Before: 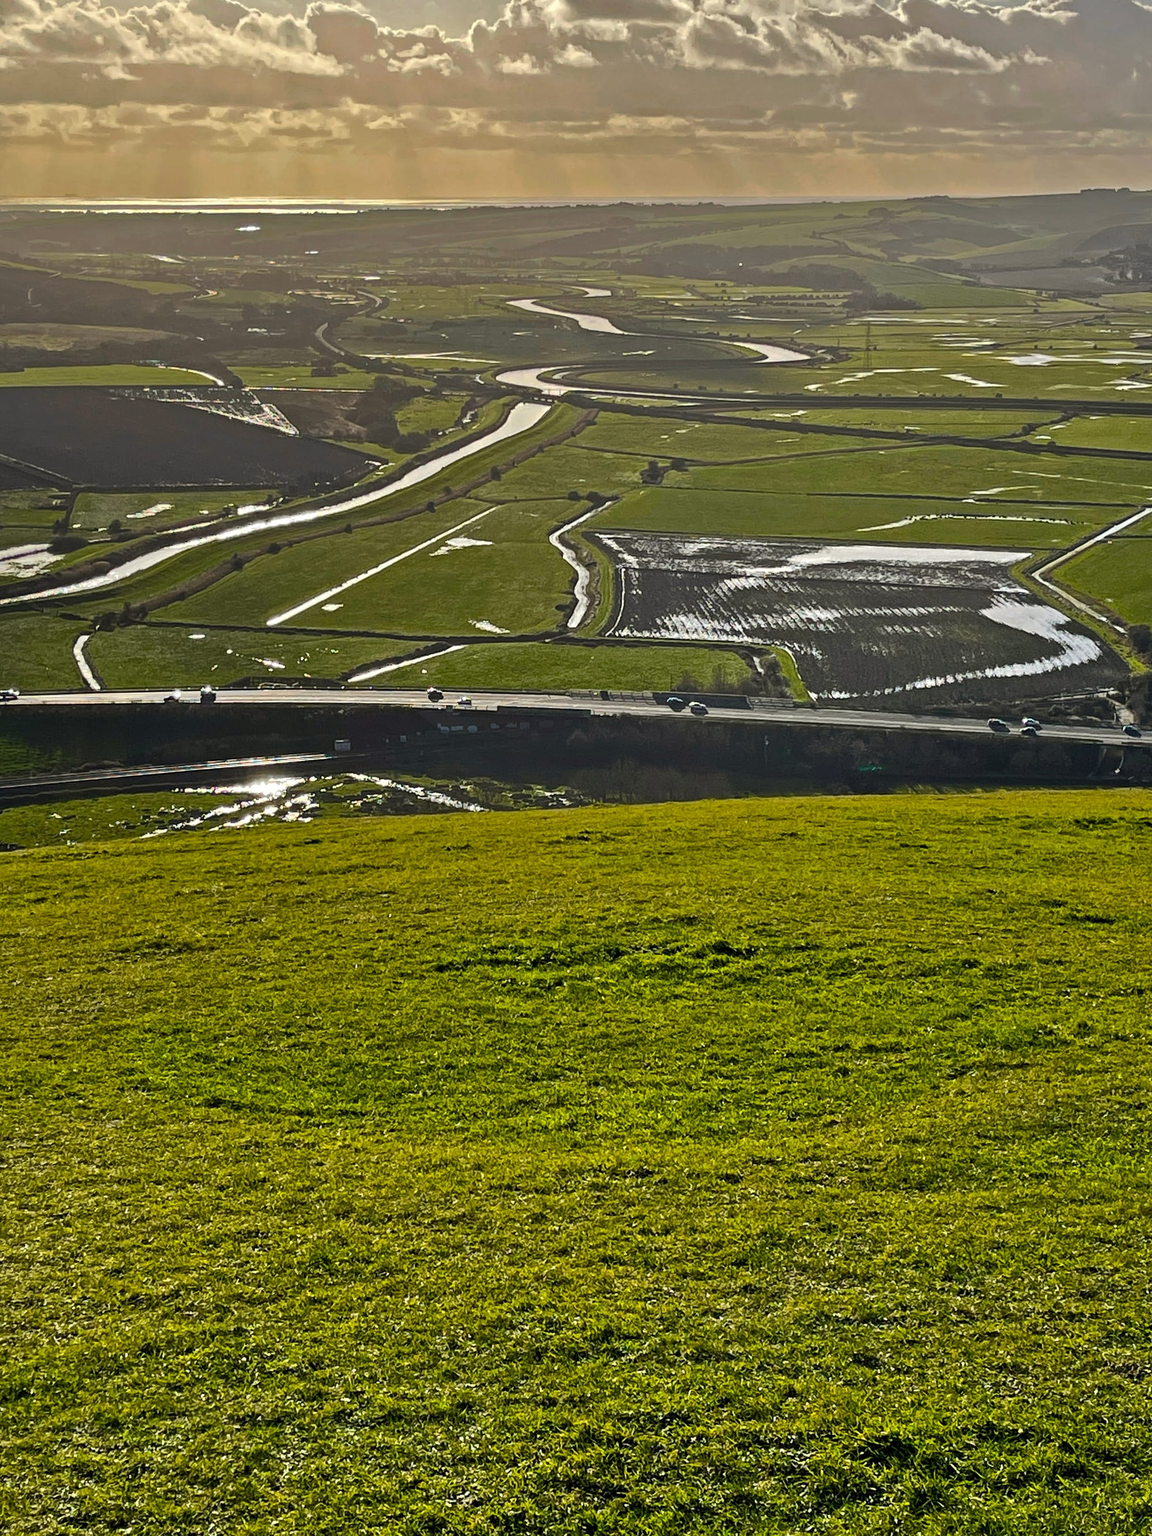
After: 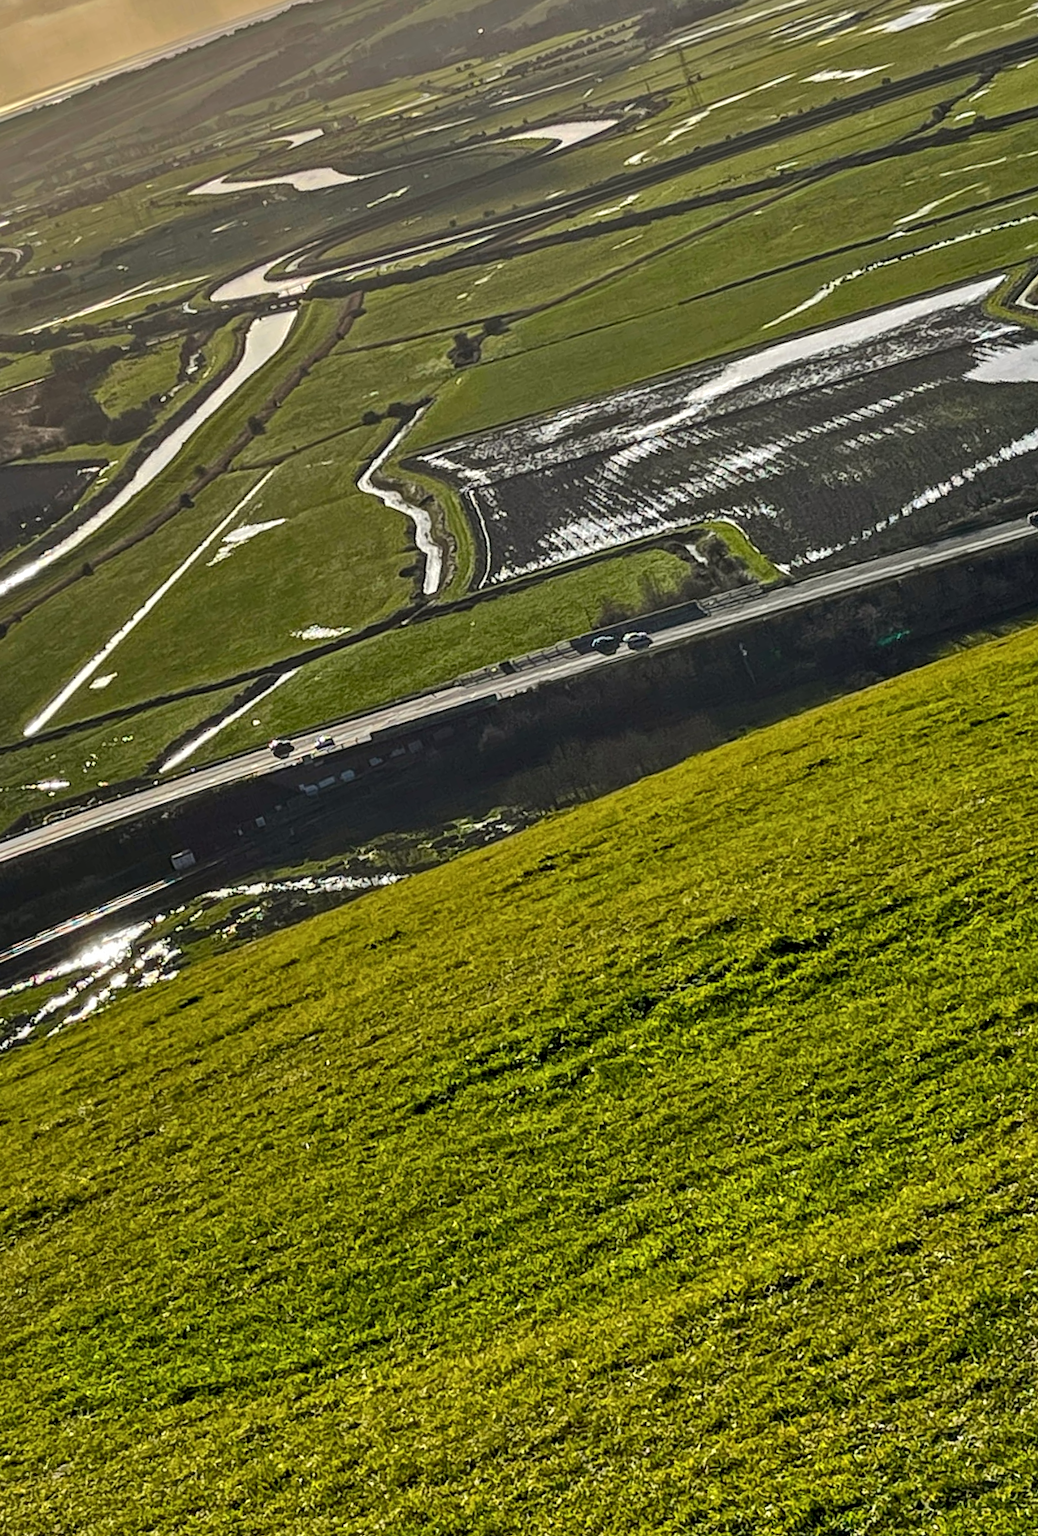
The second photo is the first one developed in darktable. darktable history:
crop and rotate: angle 19.87°, left 6.822%, right 4.011%, bottom 1.177%
local contrast: detail 130%
levels: levels [0, 0.498, 0.996]
